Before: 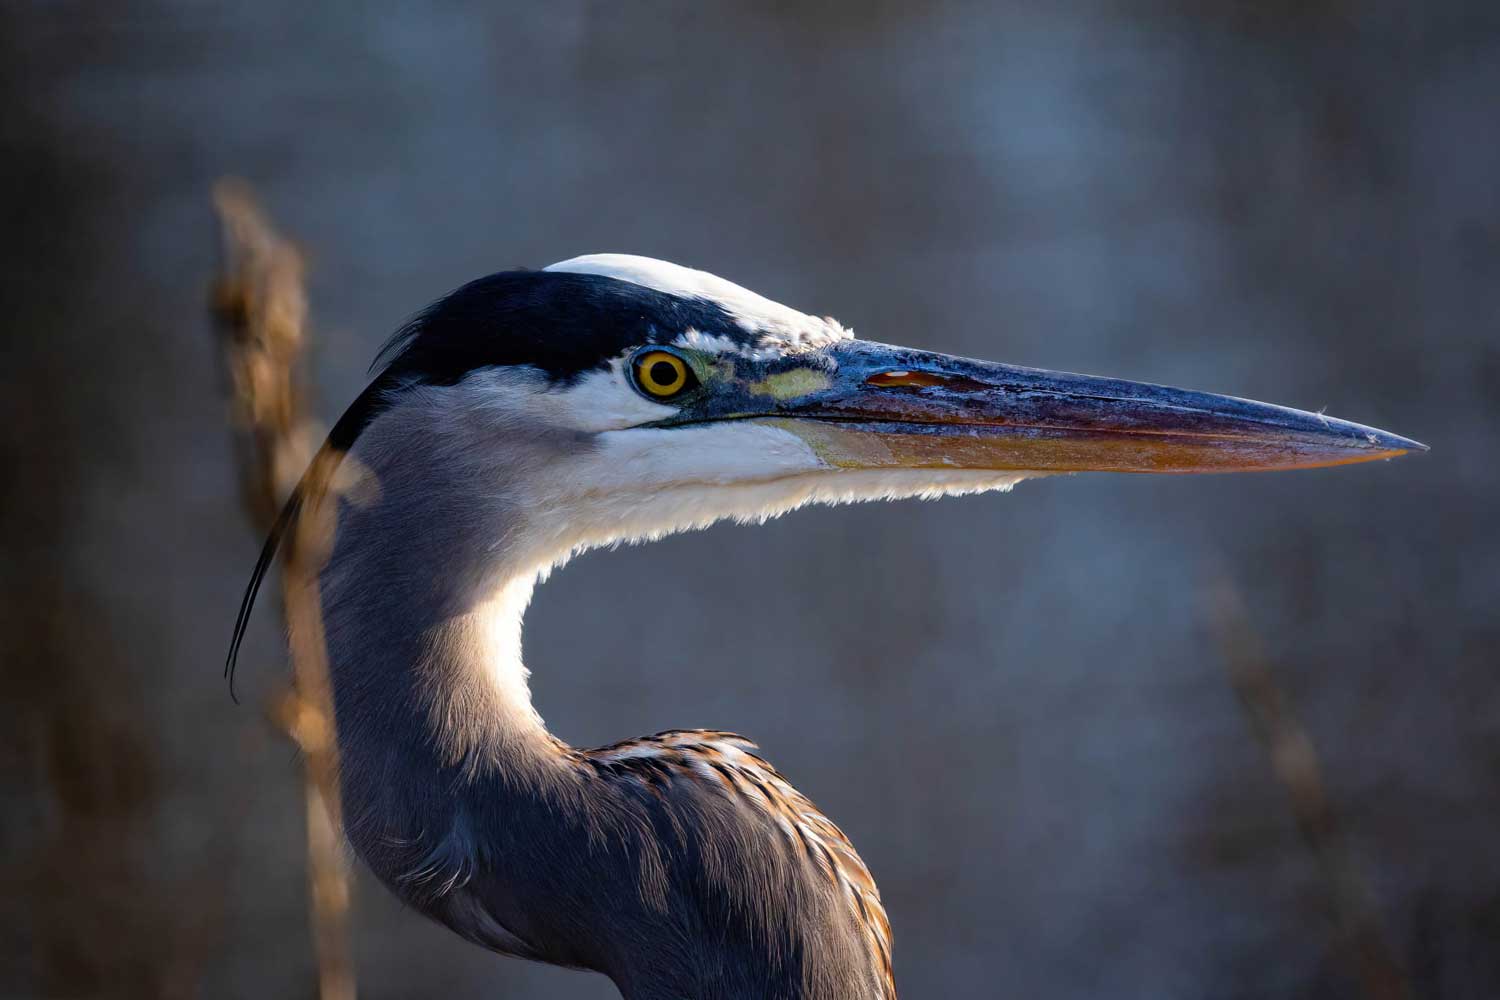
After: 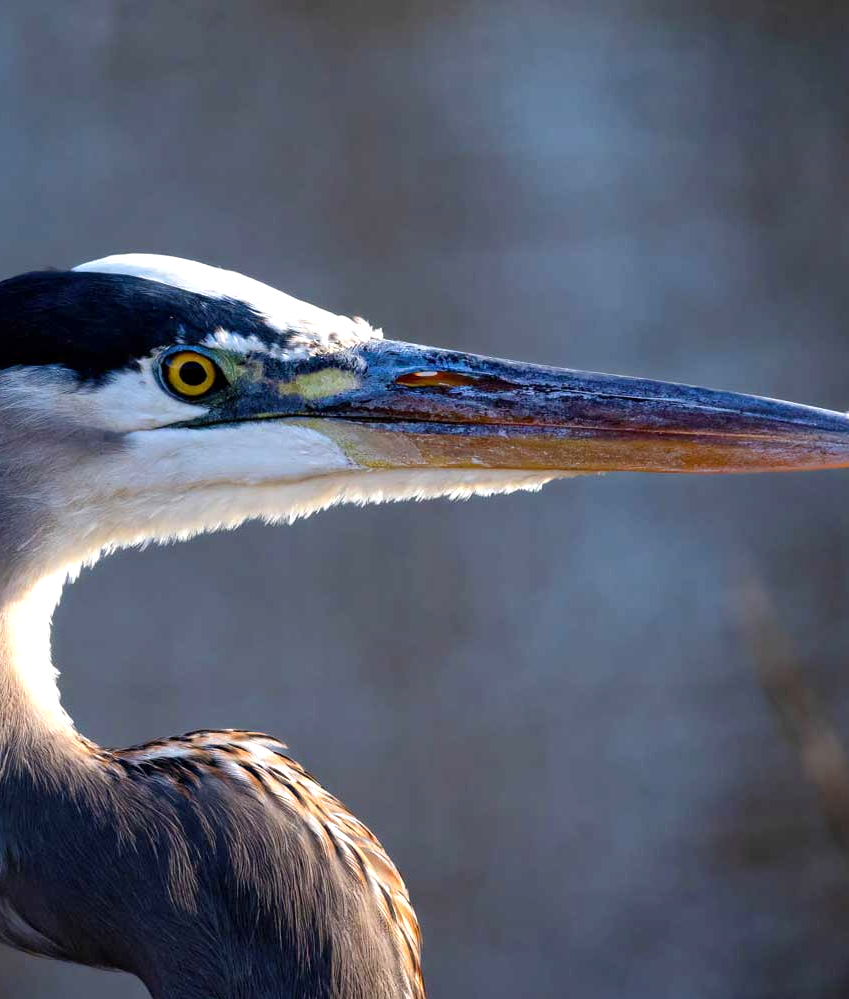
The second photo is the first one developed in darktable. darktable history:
crop: left 31.458%, top 0%, right 11.876%
exposure: black level correction 0.001, exposure 0.5 EV, compensate exposure bias true, compensate highlight preservation false
white balance: emerald 1
